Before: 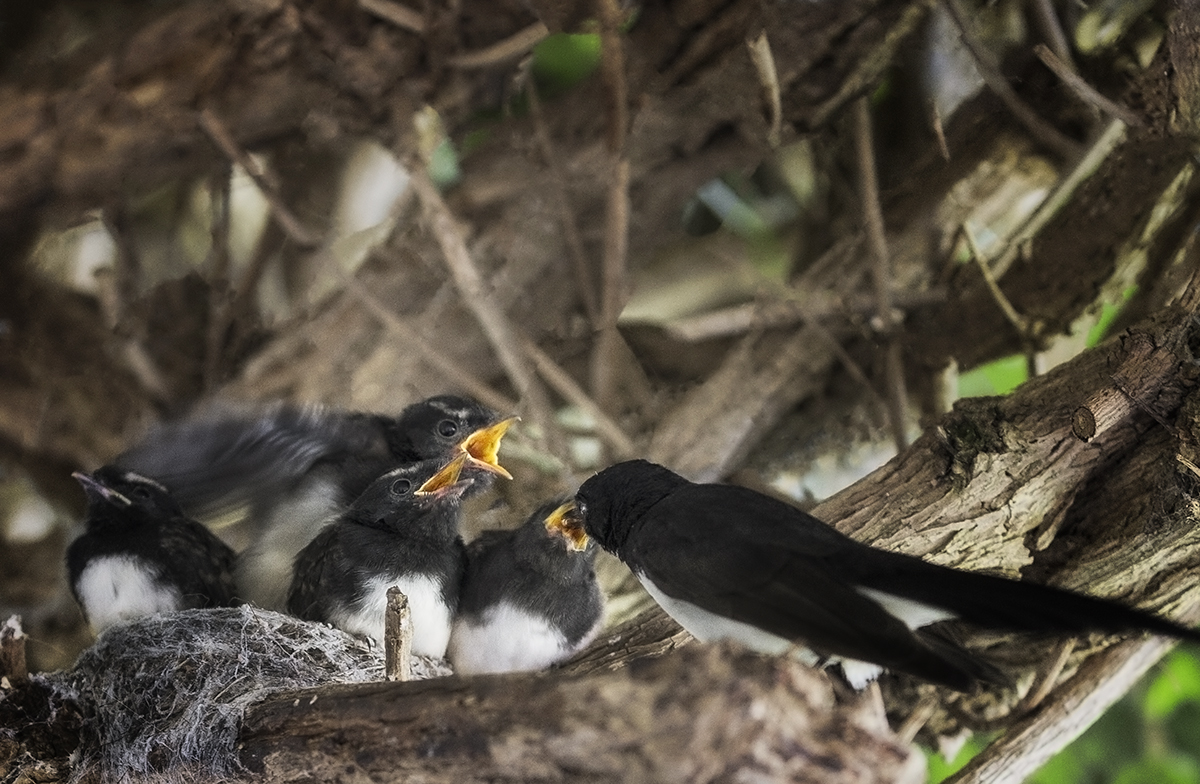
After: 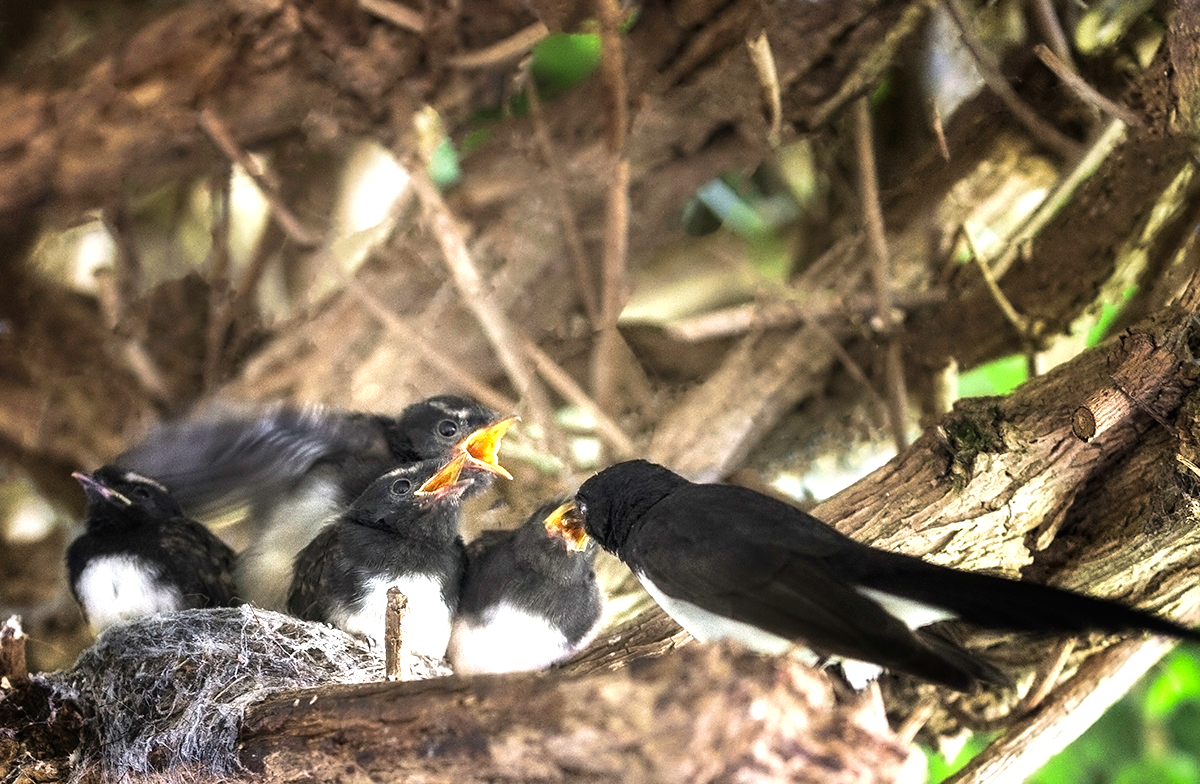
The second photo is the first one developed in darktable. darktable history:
velvia: strength 26.83%
exposure: black level correction 0, exposure 1.171 EV, compensate highlight preservation false
